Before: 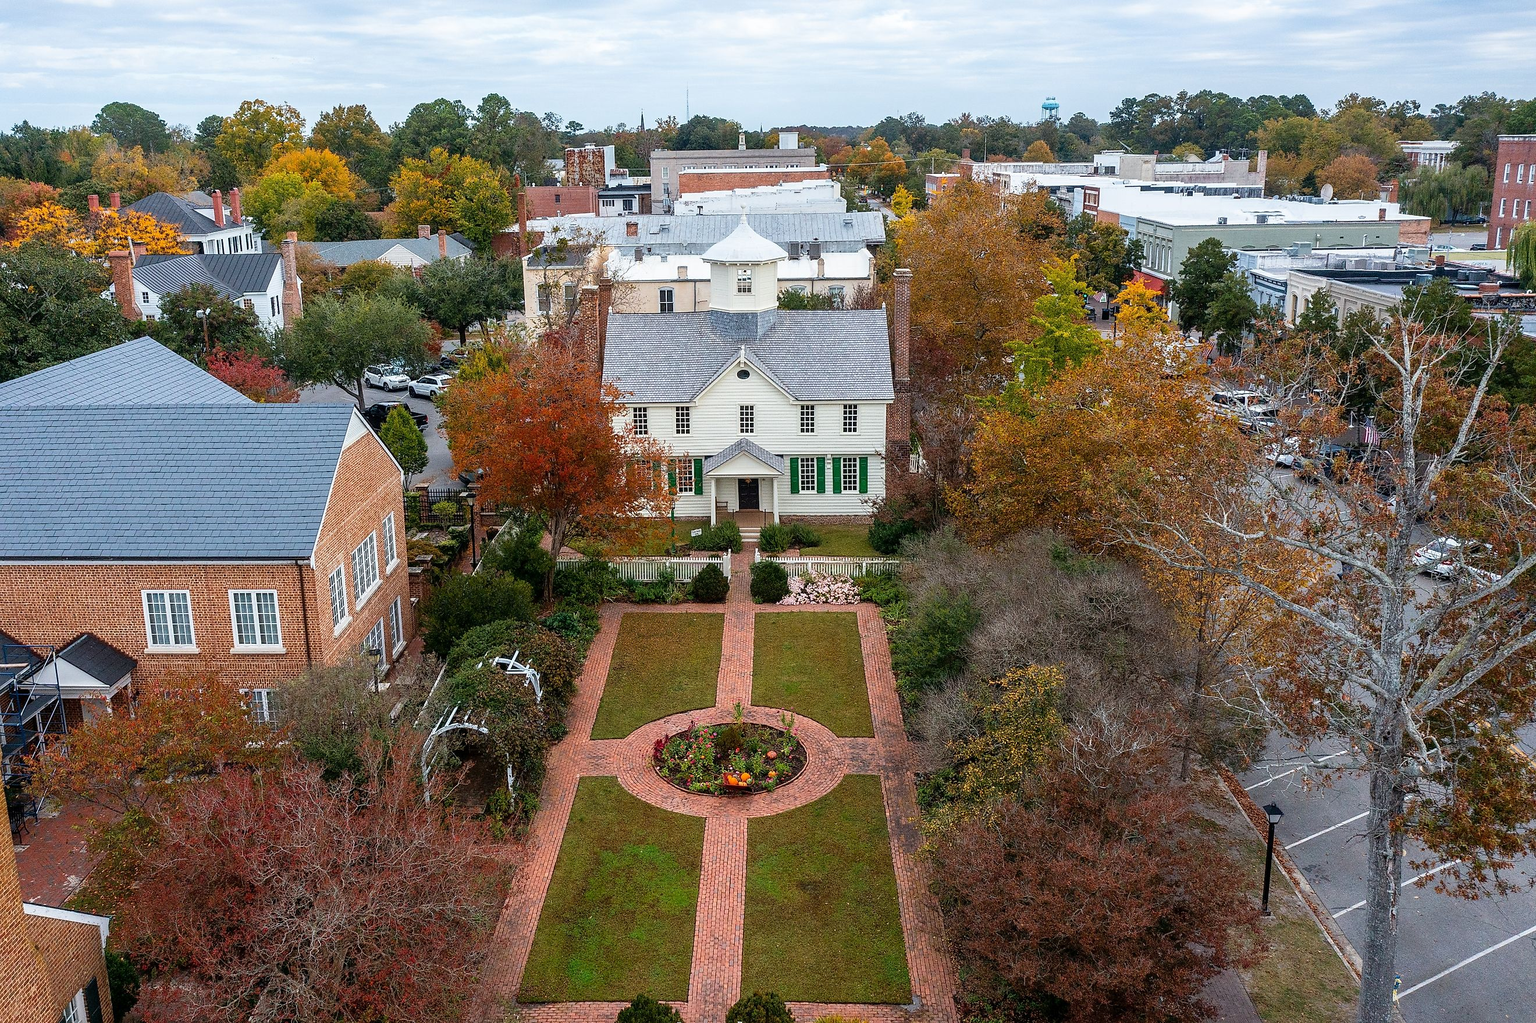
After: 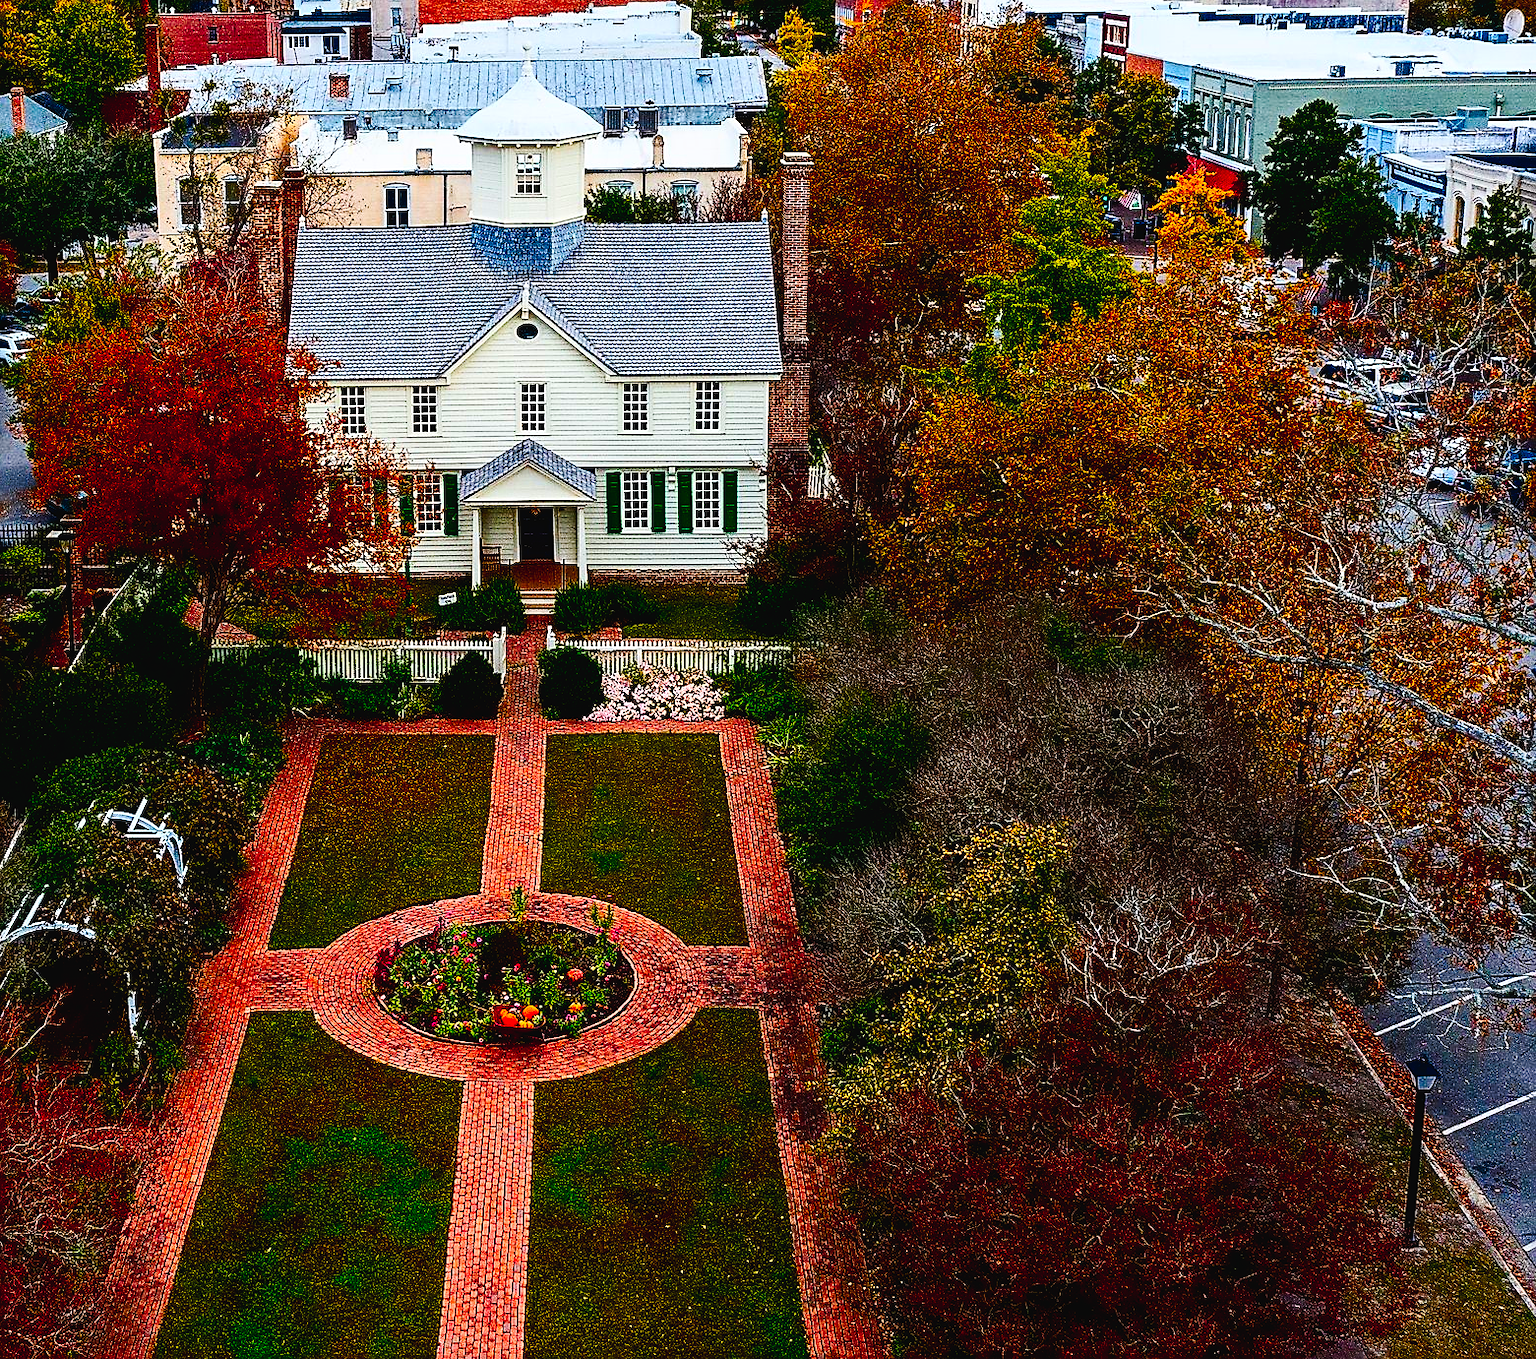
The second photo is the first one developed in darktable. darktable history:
sharpen: on, module defaults
crop and rotate: left 28.127%, top 17.459%, right 12.722%, bottom 3.92%
tone curve: curves: ch0 [(0, 0.024) (0.049, 0.038) (0.176, 0.162) (0.33, 0.331) (0.432, 0.475) (0.601, 0.665) (0.843, 0.876) (1, 1)]; ch1 [(0, 0) (0.339, 0.358) (0.445, 0.439) (0.476, 0.47) (0.504, 0.504) (0.53, 0.511) (0.557, 0.558) (0.627, 0.635) (0.728, 0.746) (1, 1)]; ch2 [(0, 0) (0.327, 0.324) (0.417, 0.44) (0.46, 0.453) (0.502, 0.504) (0.526, 0.52) (0.54, 0.564) (0.606, 0.626) (0.76, 0.75) (1, 1)], preserve colors none
contrast brightness saturation: brightness -0.981, saturation 0.988
base curve: curves: ch0 [(0, 0) (0.028, 0.03) (0.121, 0.232) (0.46, 0.748) (0.859, 0.968) (1, 1)]
